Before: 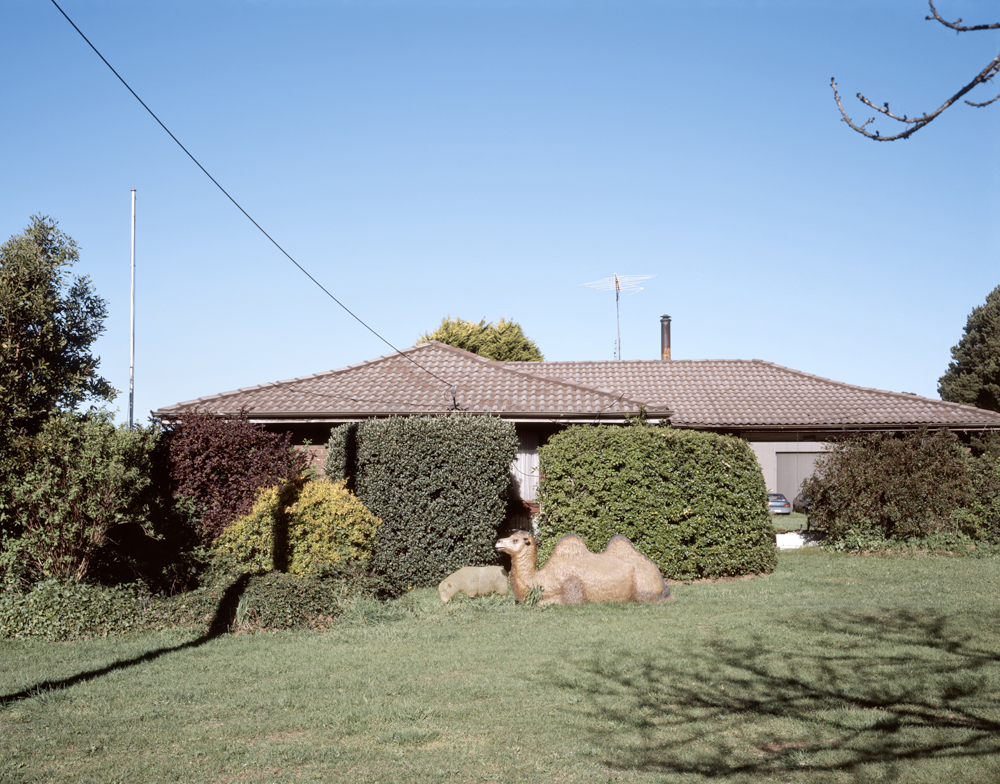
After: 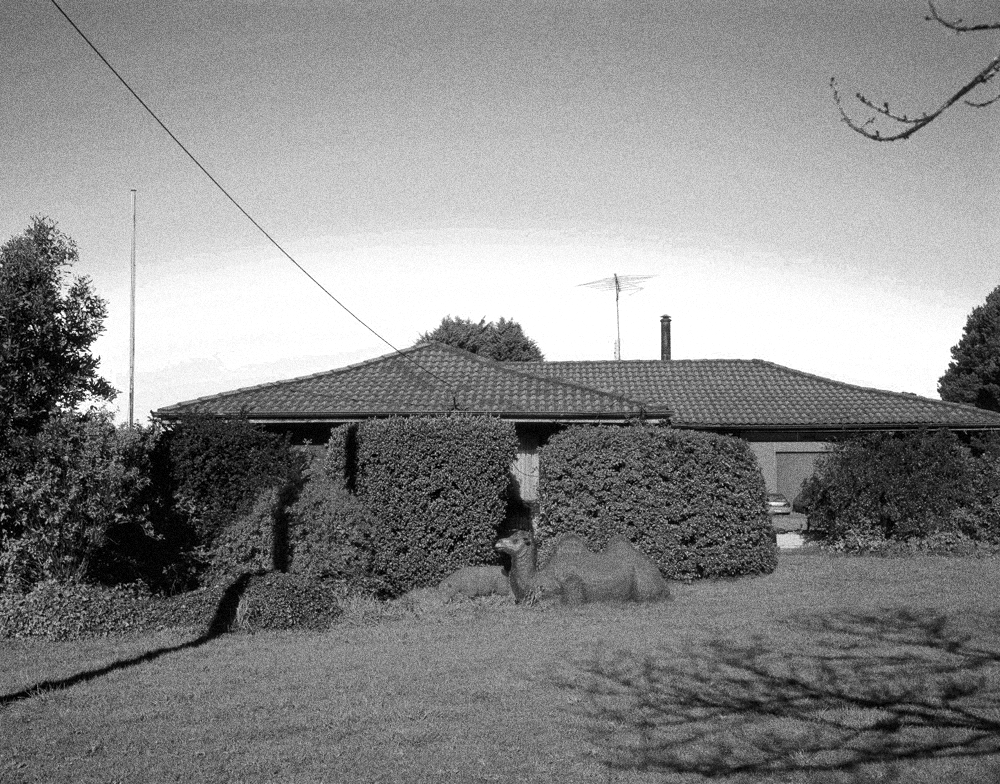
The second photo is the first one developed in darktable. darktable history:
color correction: highlights a* 0.162, highlights b* 29.53, shadows a* -0.162, shadows b* 21.09
color balance rgb: perceptual saturation grading › global saturation 20%, perceptual saturation grading › highlights -25%, perceptual saturation grading › shadows 50.52%, global vibrance 40.24%
exposure: exposure 0.375 EV, compensate highlight preservation false
grain: coarseness 14.49 ISO, strength 48.04%, mid-tones bias 35%
color zones: curves: ch0 [(0.002, 0.429) (0.121, 0.212) (0.198, 0.113) (0.276, 0.344) (0.331, 0.541) (0.41, 0.56) (0.482, 0.289) (0.619, 0.227) (0.721, 0.18) (0.821, 0.435) (0.928, 0.555) (1, 0.587)]; ch1 [(0, 0) (0.143, 0) (0.286, 0) (0.429, 0) (0.571, 0) (0.714, 0) (0.857, 0)]
